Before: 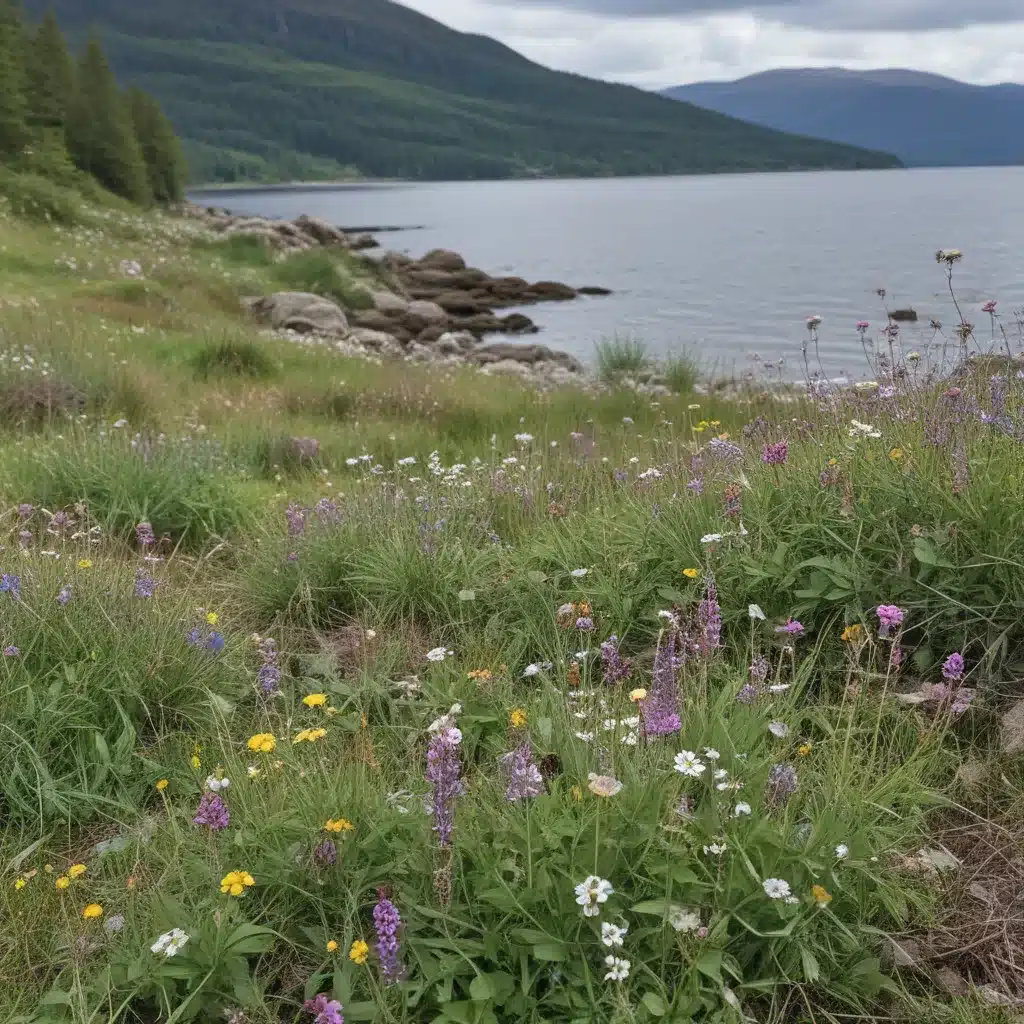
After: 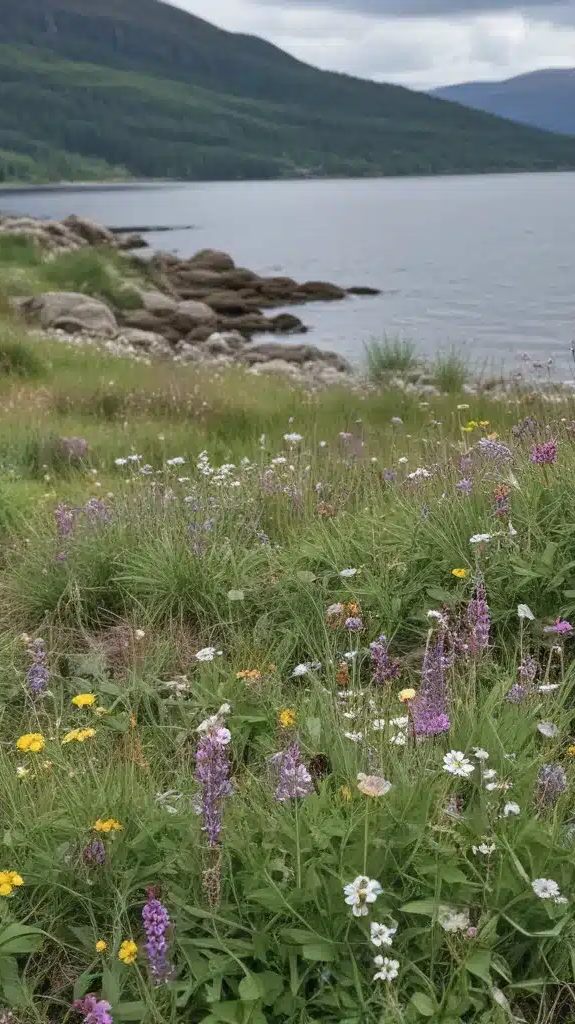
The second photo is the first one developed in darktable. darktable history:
crop and rotate: left 22.562%, right 21.278%
